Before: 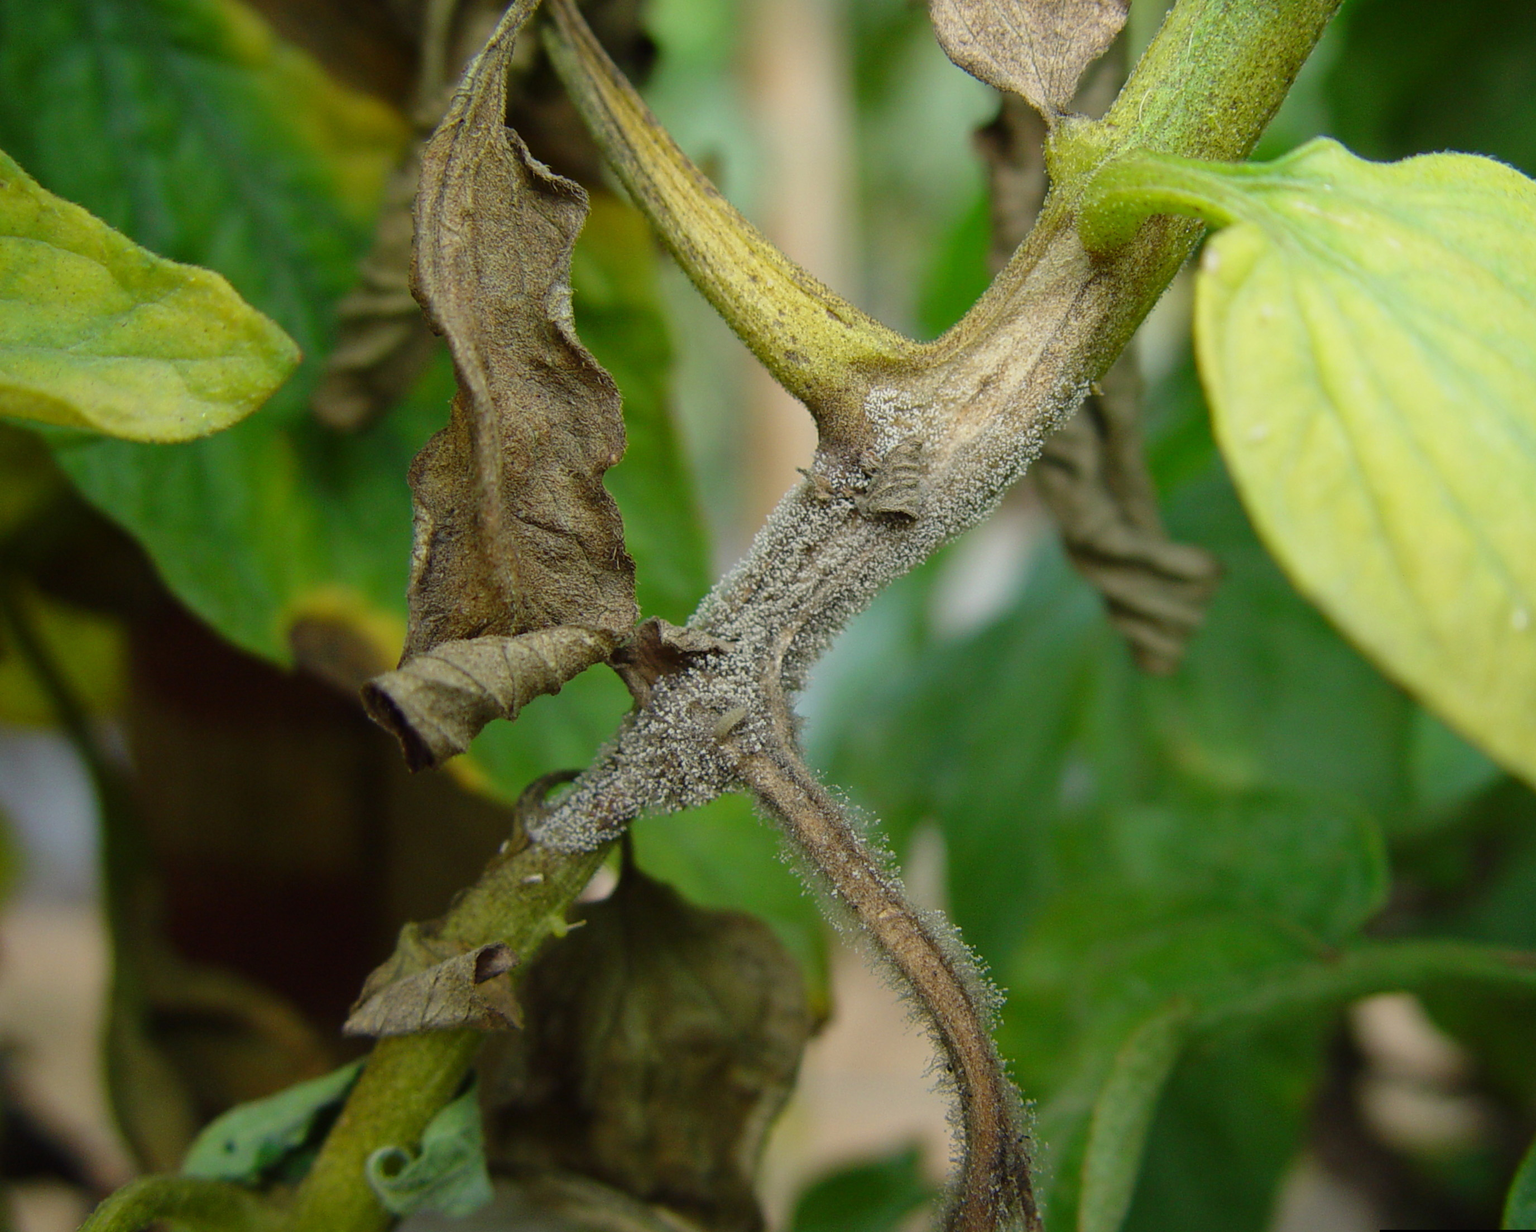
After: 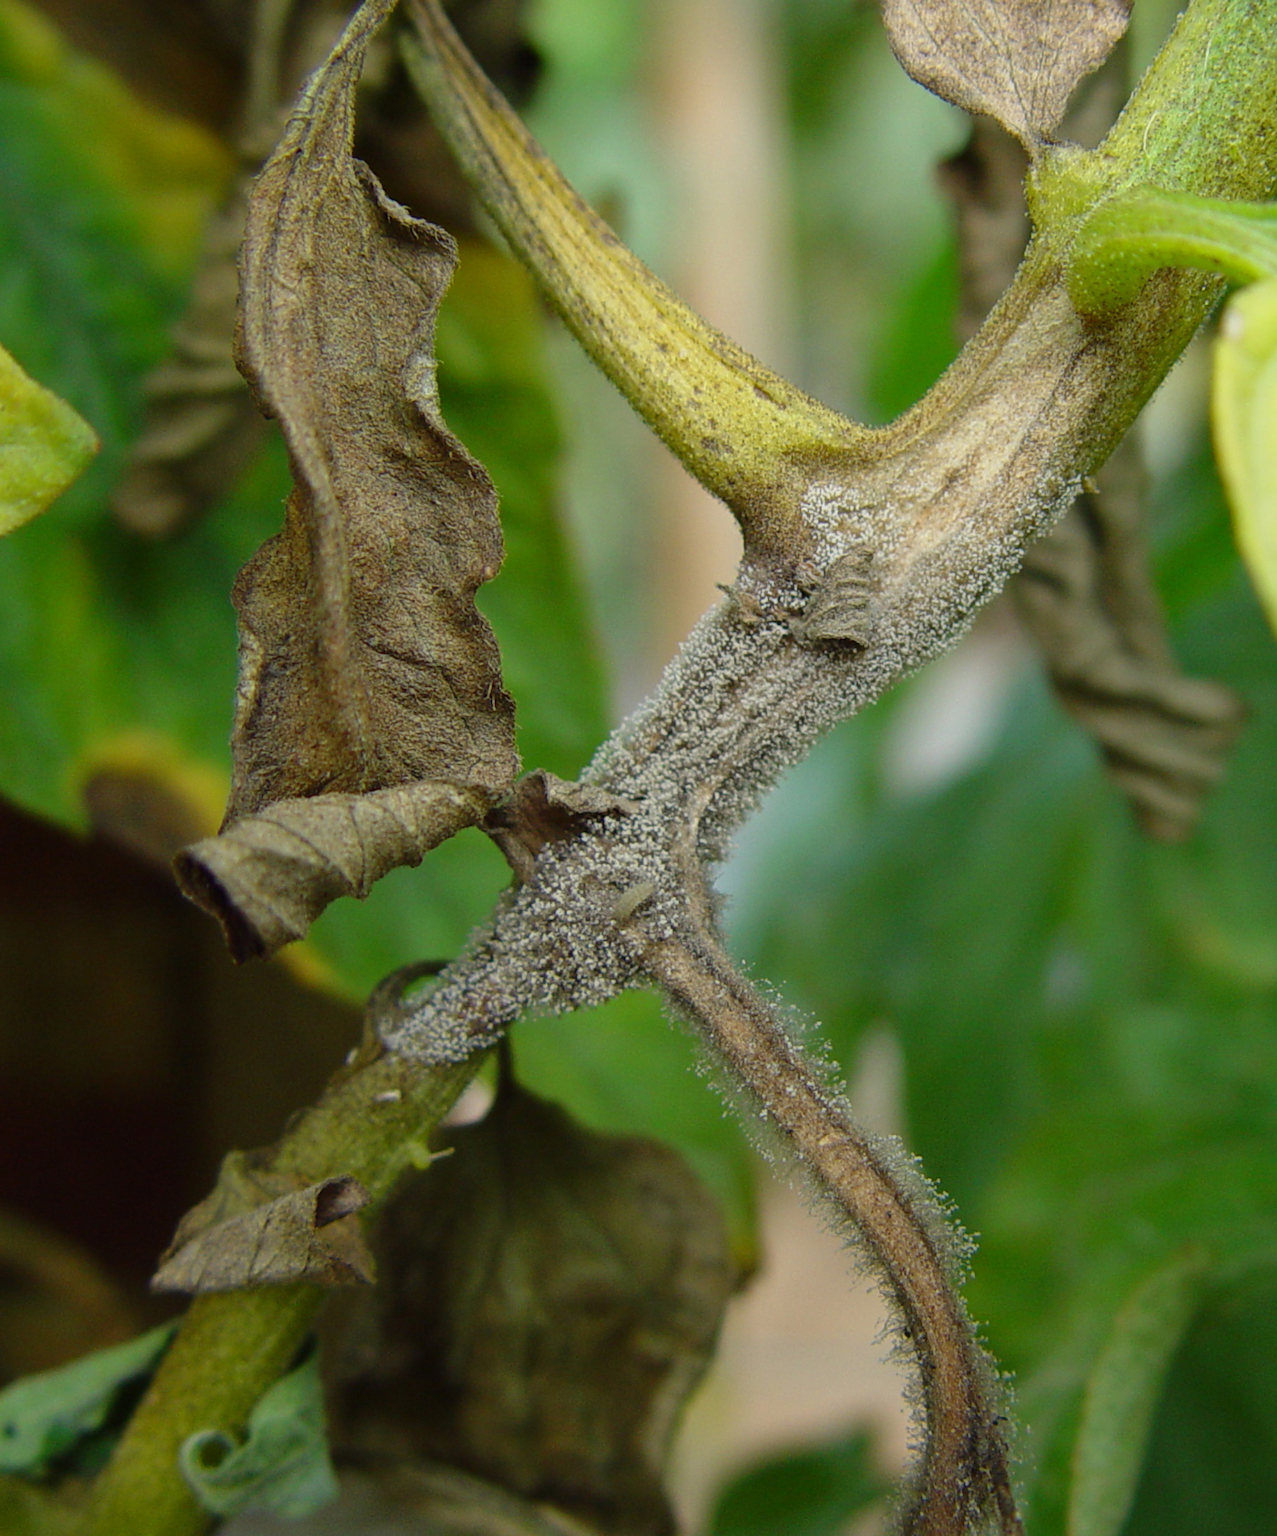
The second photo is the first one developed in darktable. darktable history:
crop and rotate: left 14.479%, right 18.841%
